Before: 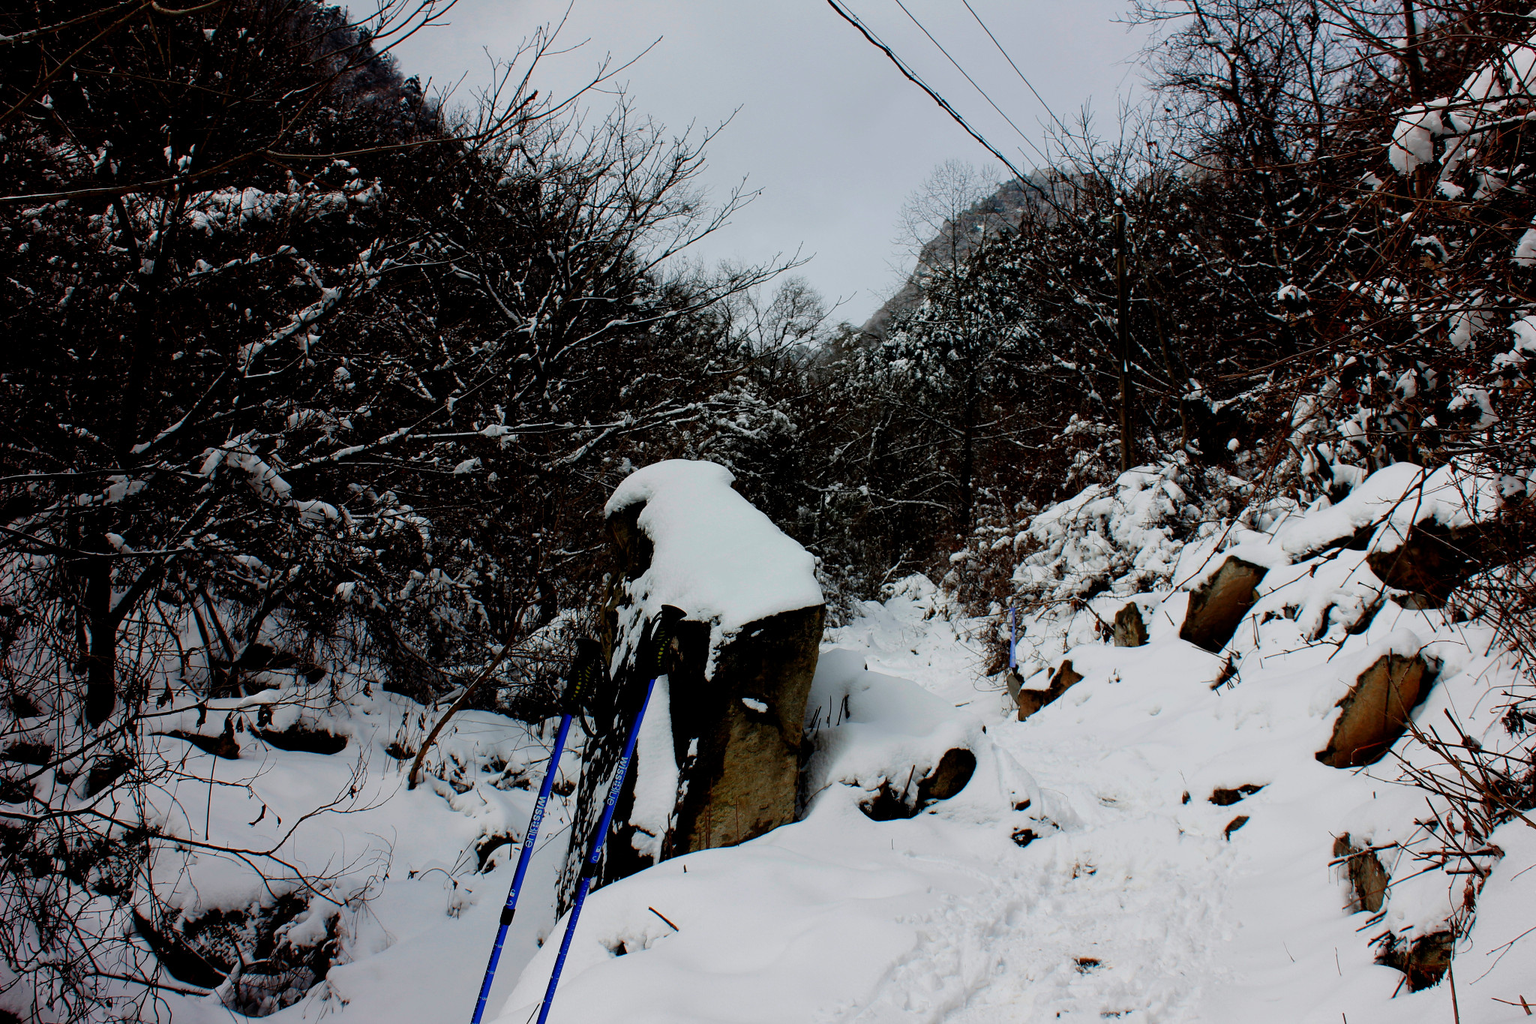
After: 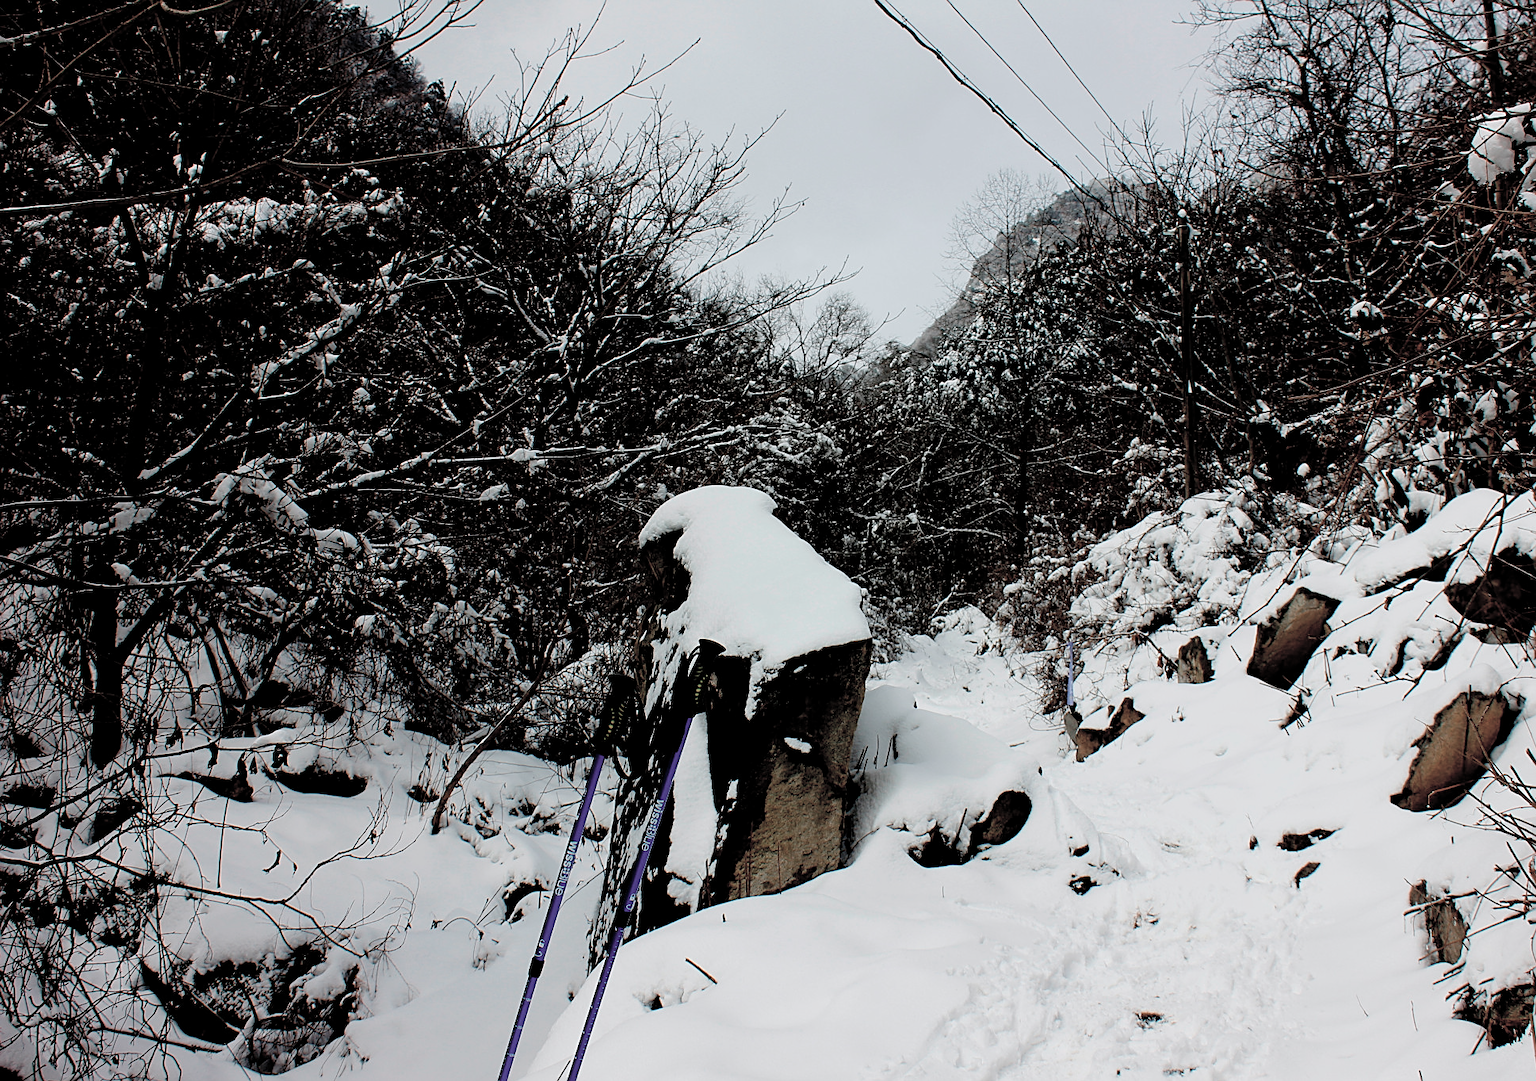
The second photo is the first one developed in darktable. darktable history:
crop and rotate: left 0%, right 5.328%
sharpen: on, module defaults
exposure: exposure 0.126 EV, compensate highlight preservation false
contrast brightness saturation: brightness 0.185, saturation -0.519
base curve: curves: ch0 [(0, 0) (0.472, 0.455) (1, 1)], preserve colors none
